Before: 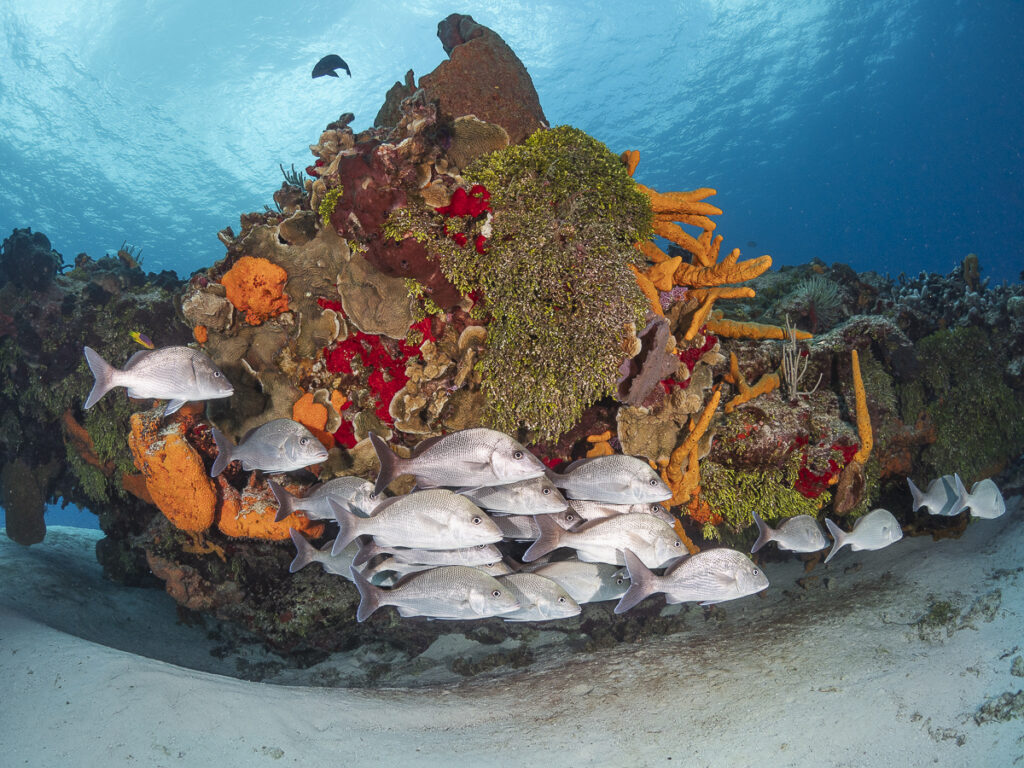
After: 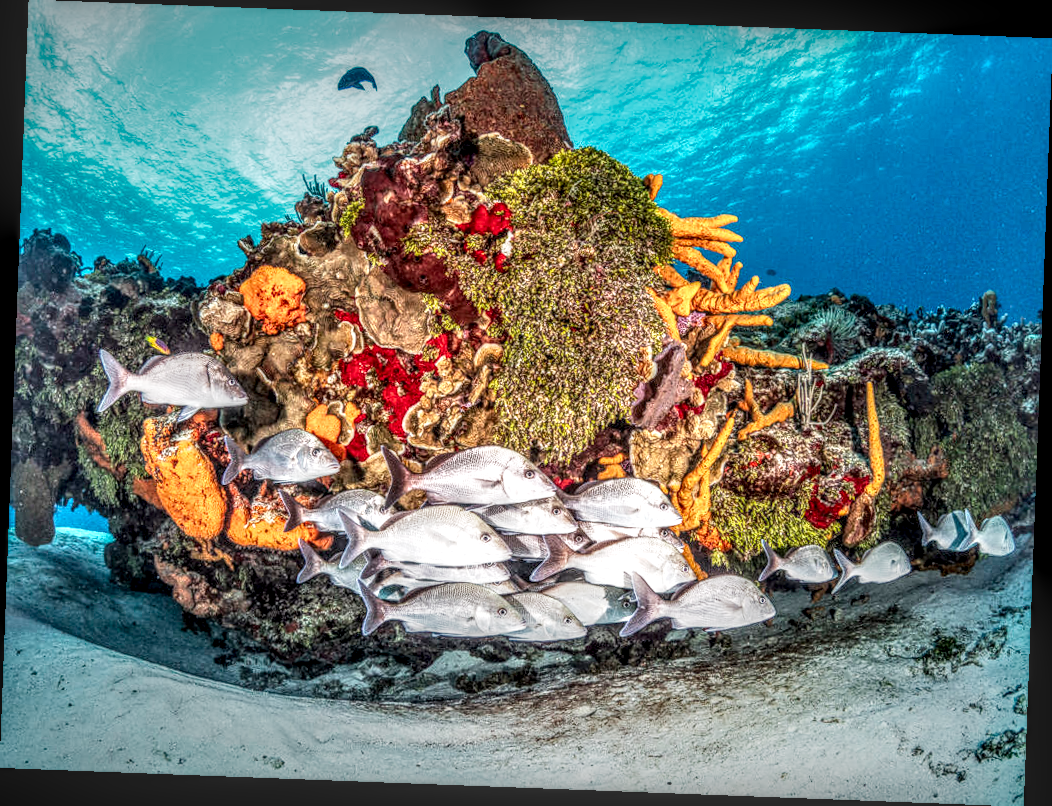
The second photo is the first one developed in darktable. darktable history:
local contrast: highlights 0%, shadows 0%, detail 300%, midtone range 0.3
base curve: curves: ch0 [(0, 0) (0.088, 0.125) (0.176, 0.251) (0.354, 0.501) (0.613, 0.749) (1, 0.877)], preserve colors none
rotate and perspective: rotation 2.17°, automatic cropping off
exposure: black level correction 0.001, exposure 0.5 EV, compensate exposure bias true, compensate highlight preservation false
